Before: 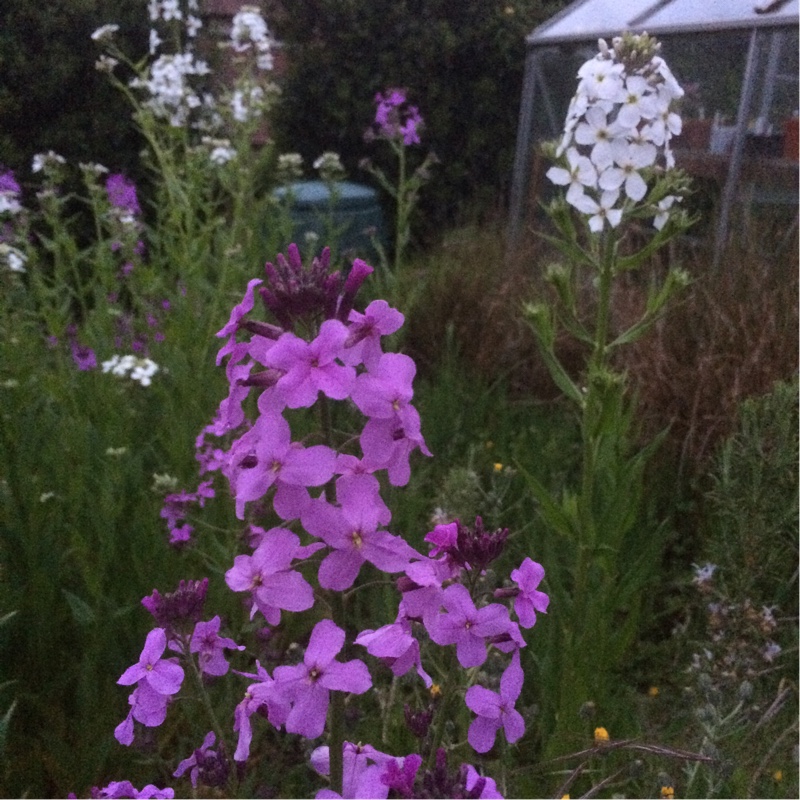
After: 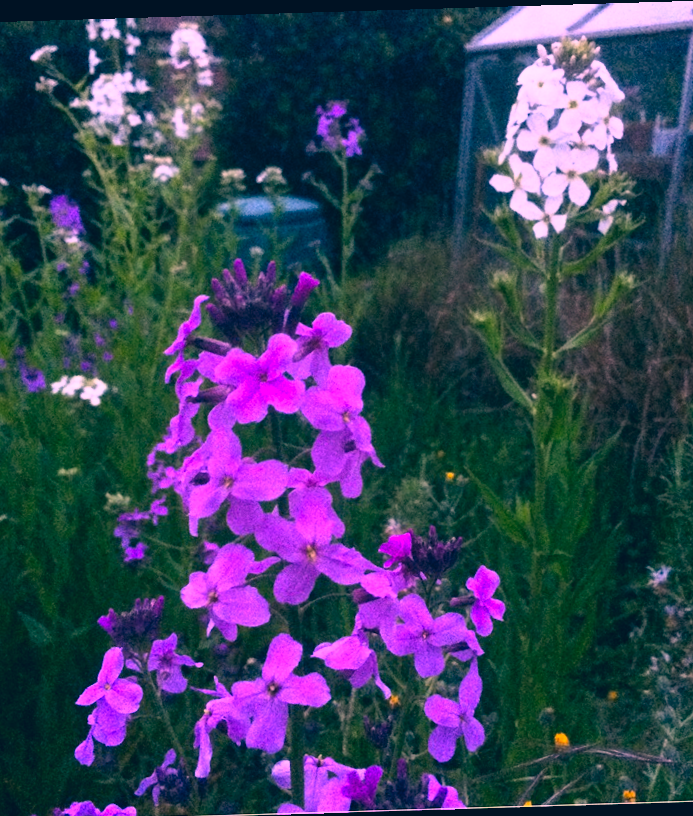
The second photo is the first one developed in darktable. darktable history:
crop: left 7.598%, right 7.873%
rotate and perspective: rotation -1.75°, automatic cropping off
base curve: curves: ch0 [(0, 0) (0.005, 0.002) (0.193, 0.295) (0.399, 0.664) (0.75, 0.928) (1, 1)]
color correction: highlights a* 17.03, highlights b* 0.205, shadows a* -15.38, shadows b* -14.56, saturation 1.5
